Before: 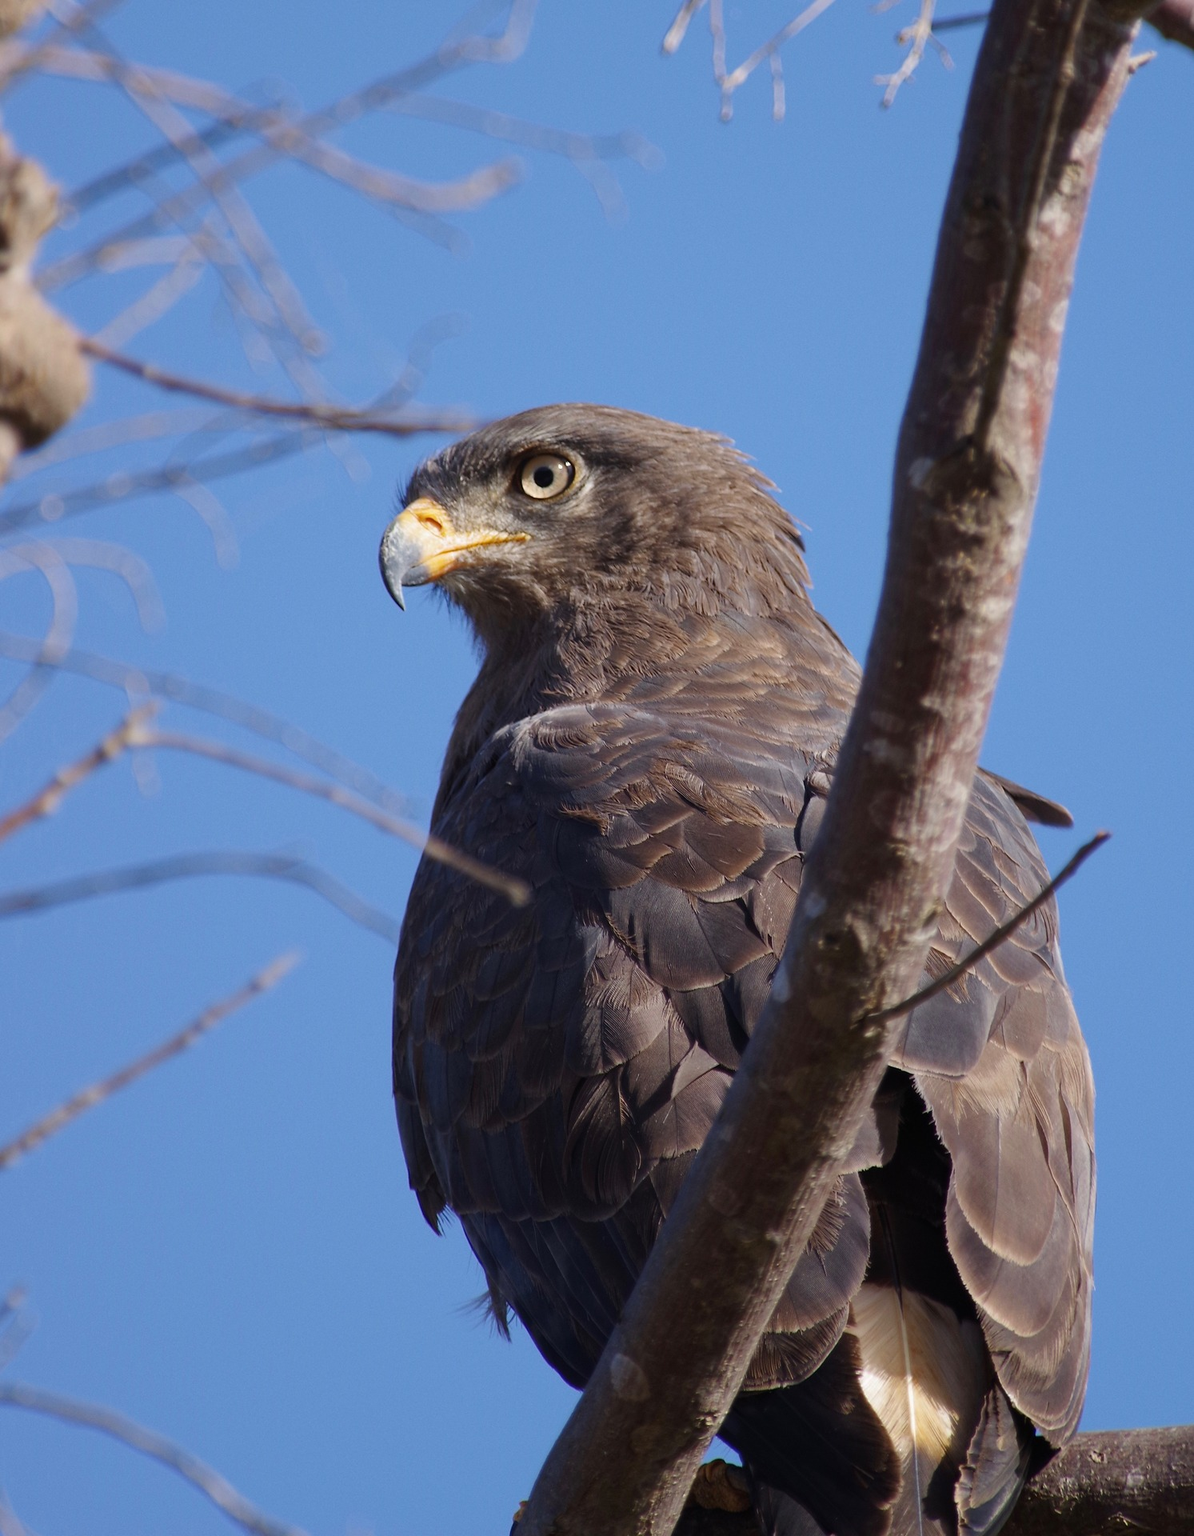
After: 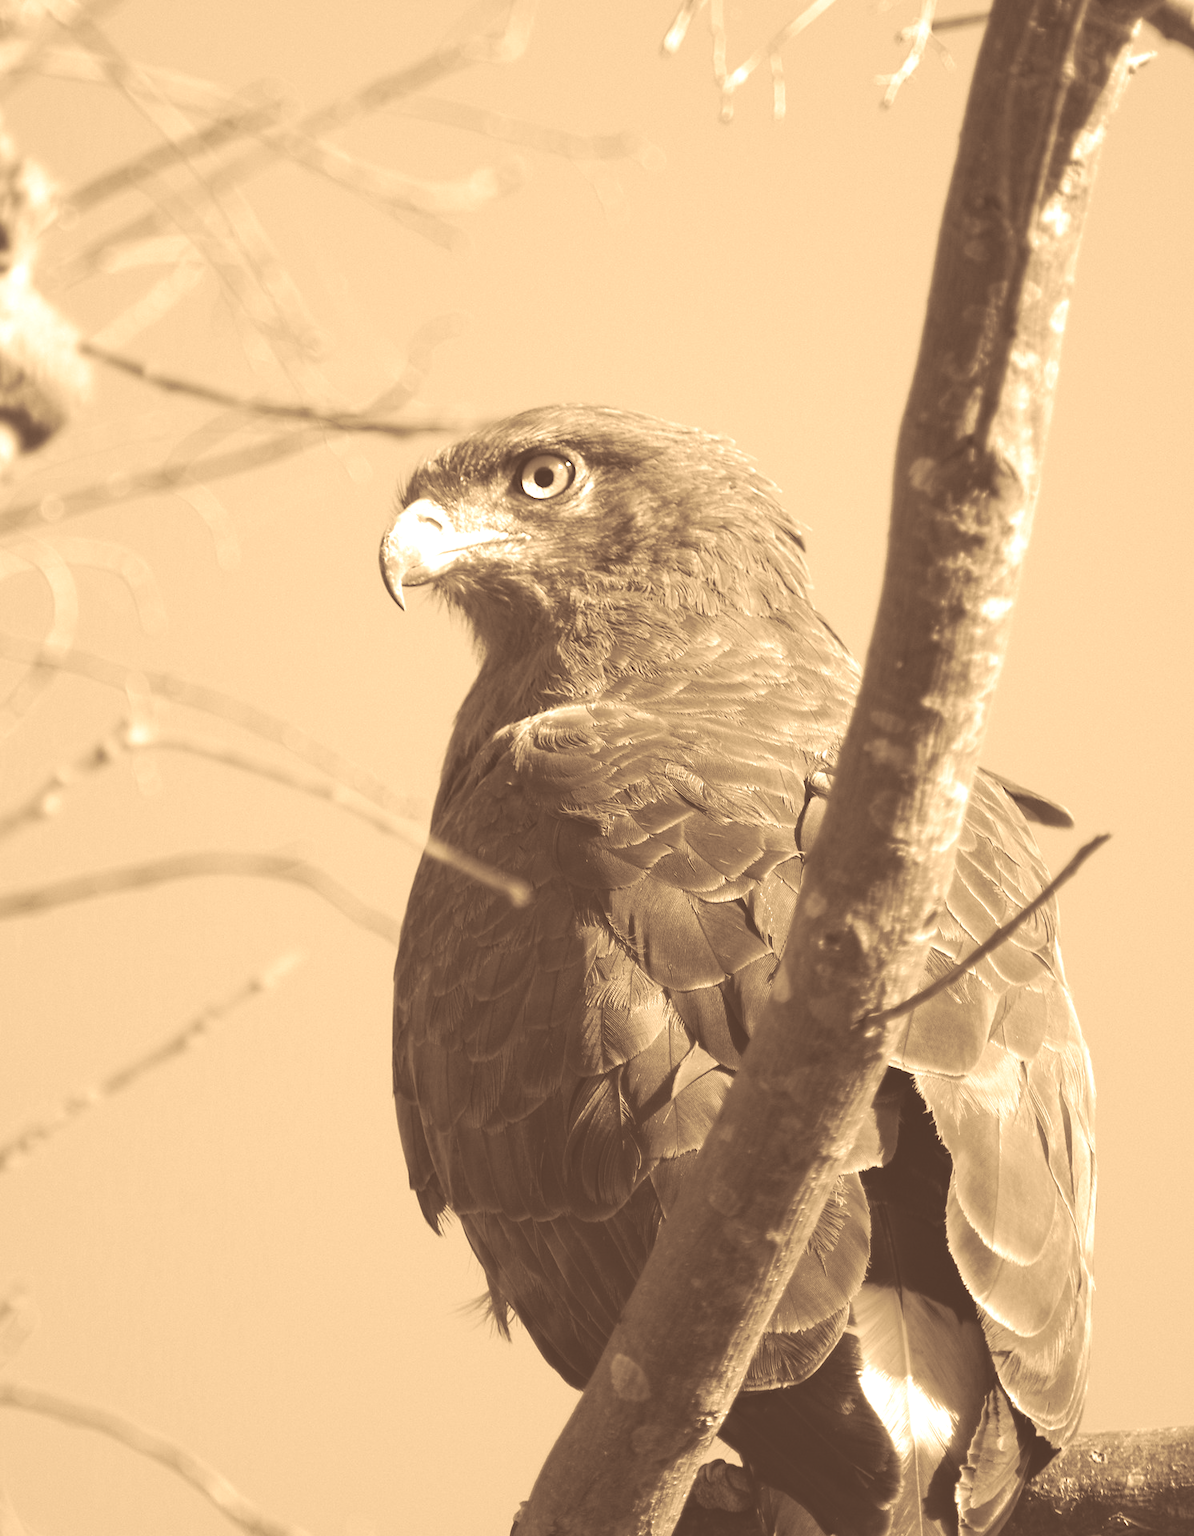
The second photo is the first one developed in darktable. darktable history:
split-toning: shadows › saturation 0.2
colorize: hue 28.8°, source mix 100%
